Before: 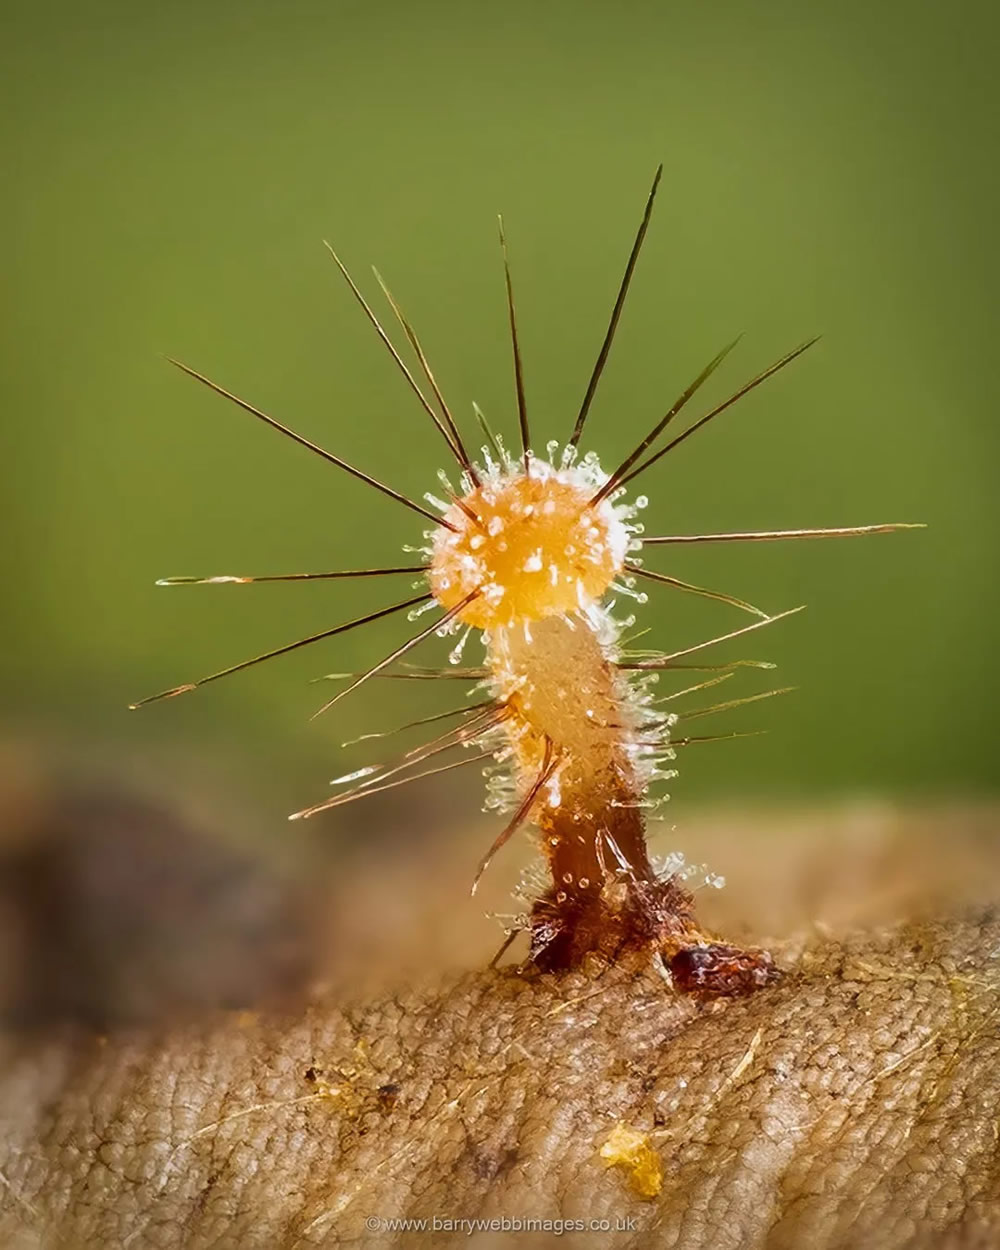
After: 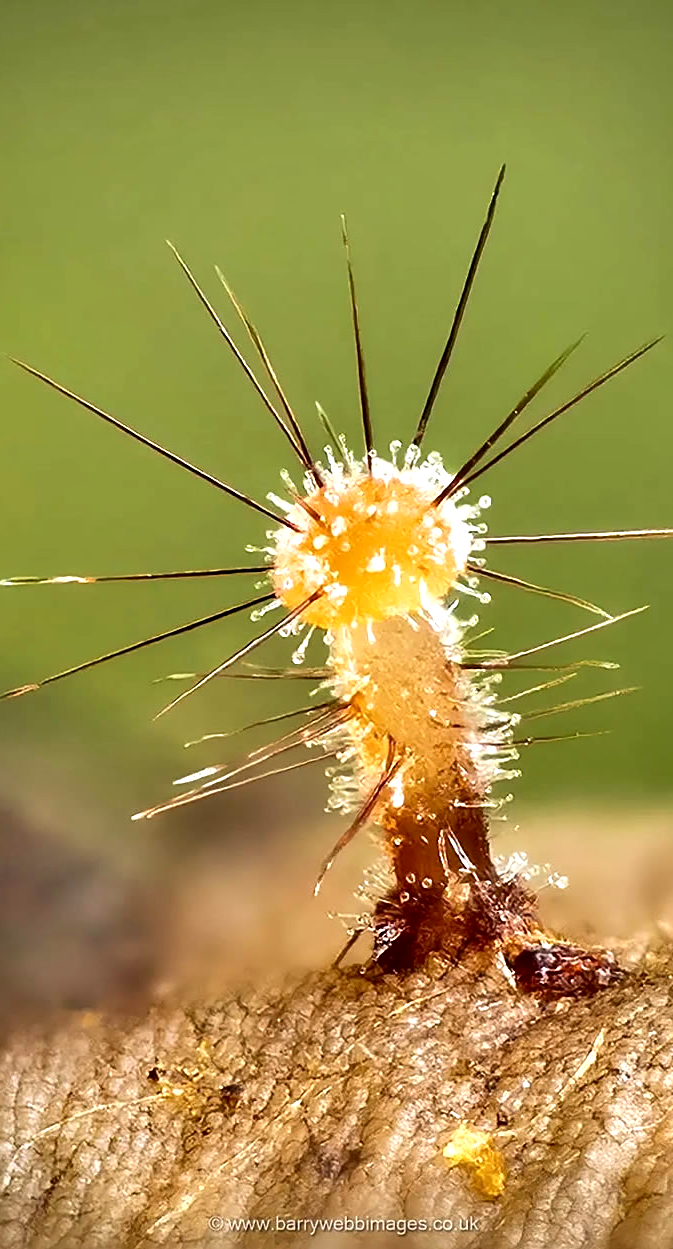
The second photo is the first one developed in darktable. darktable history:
exposure: black level correction 0.001, exposure 0.498 EV, compensate highlight preservation false
crop and rotate: left 15.701%, right 16.924%
contrast equalizer: octaves 7, y [[0.536, 0.565, 0.581, 0.516, 0.52, 0.491], [0.5 ×6], [0.5 ×6], [0 ×6], [0 ×6]]
sharpen: on, module defaults
